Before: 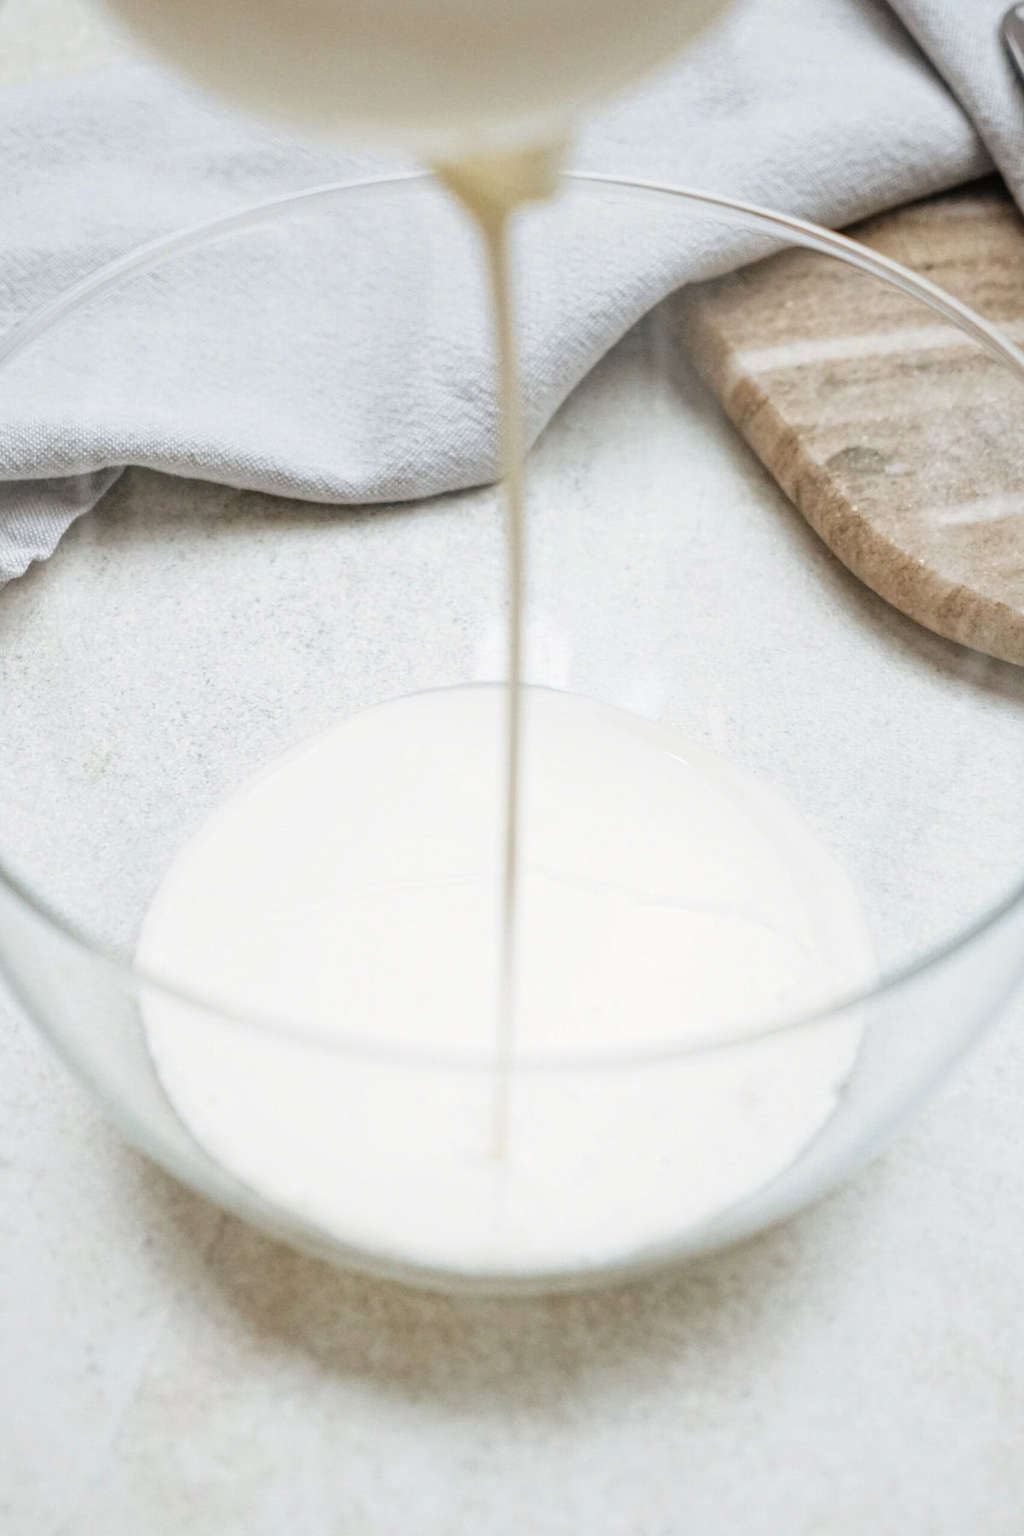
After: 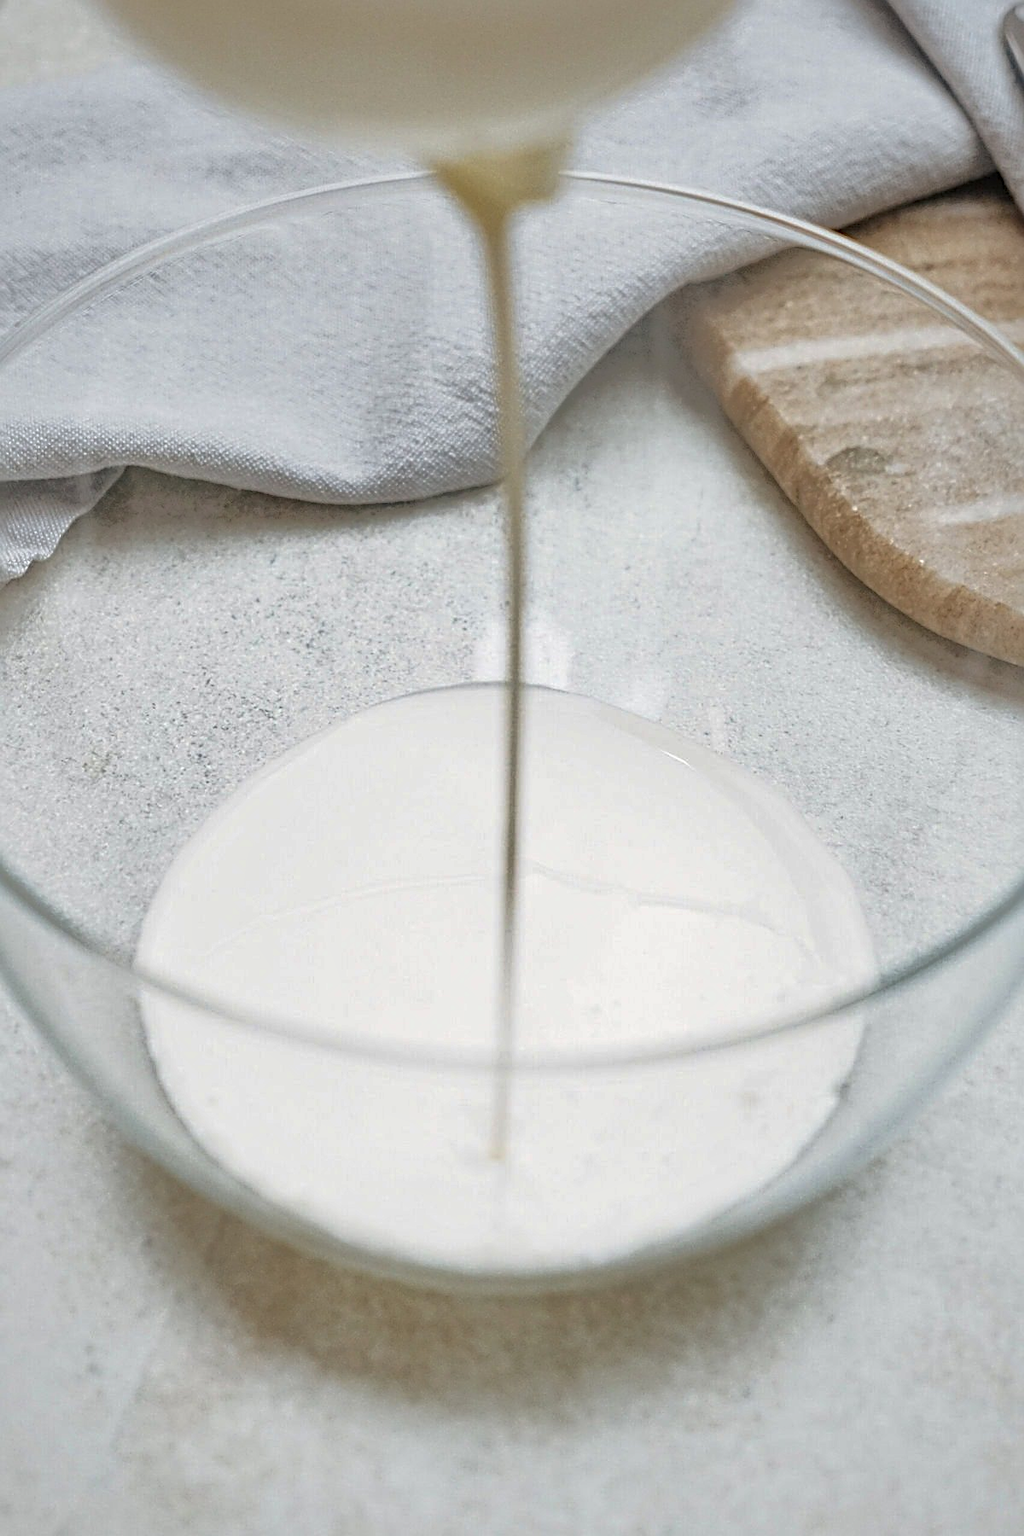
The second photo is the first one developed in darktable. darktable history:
shadows and highlights: shadows 39.96, highlights -59.95
sharpen: radius 2.6, amount 0.689
